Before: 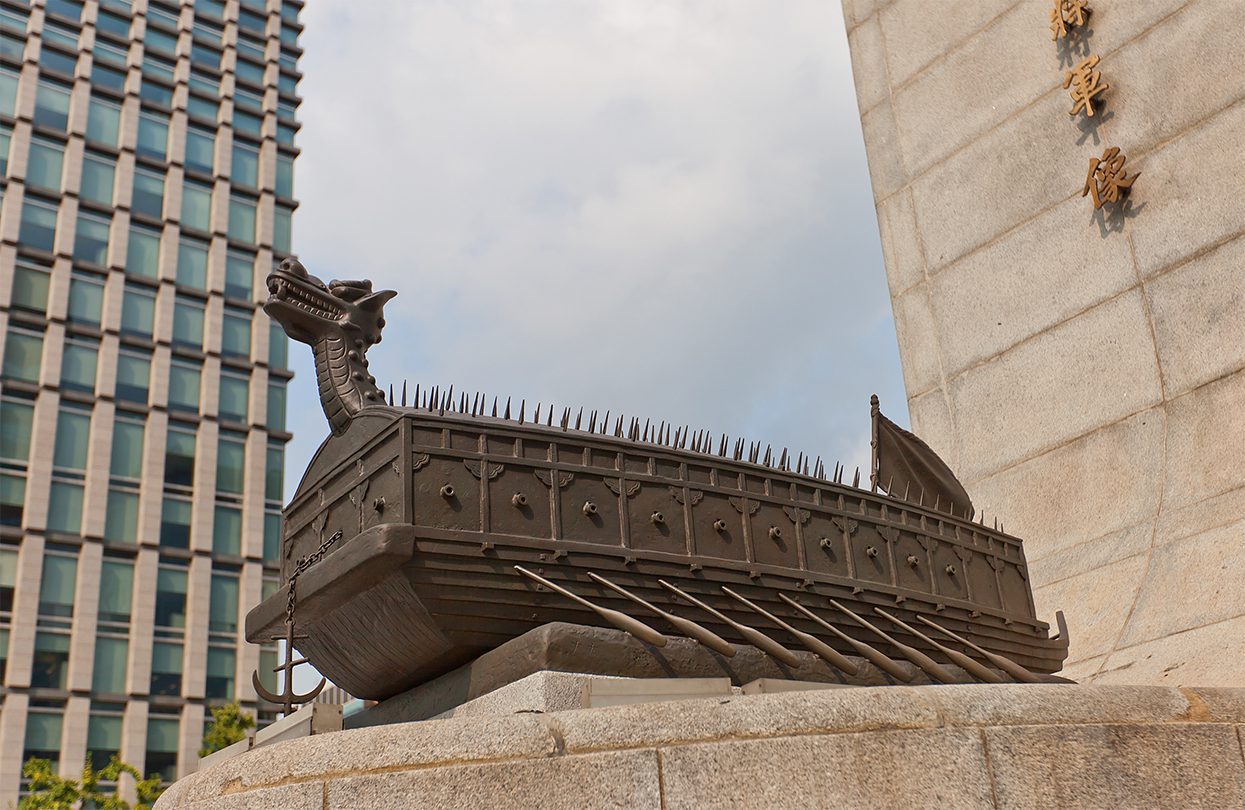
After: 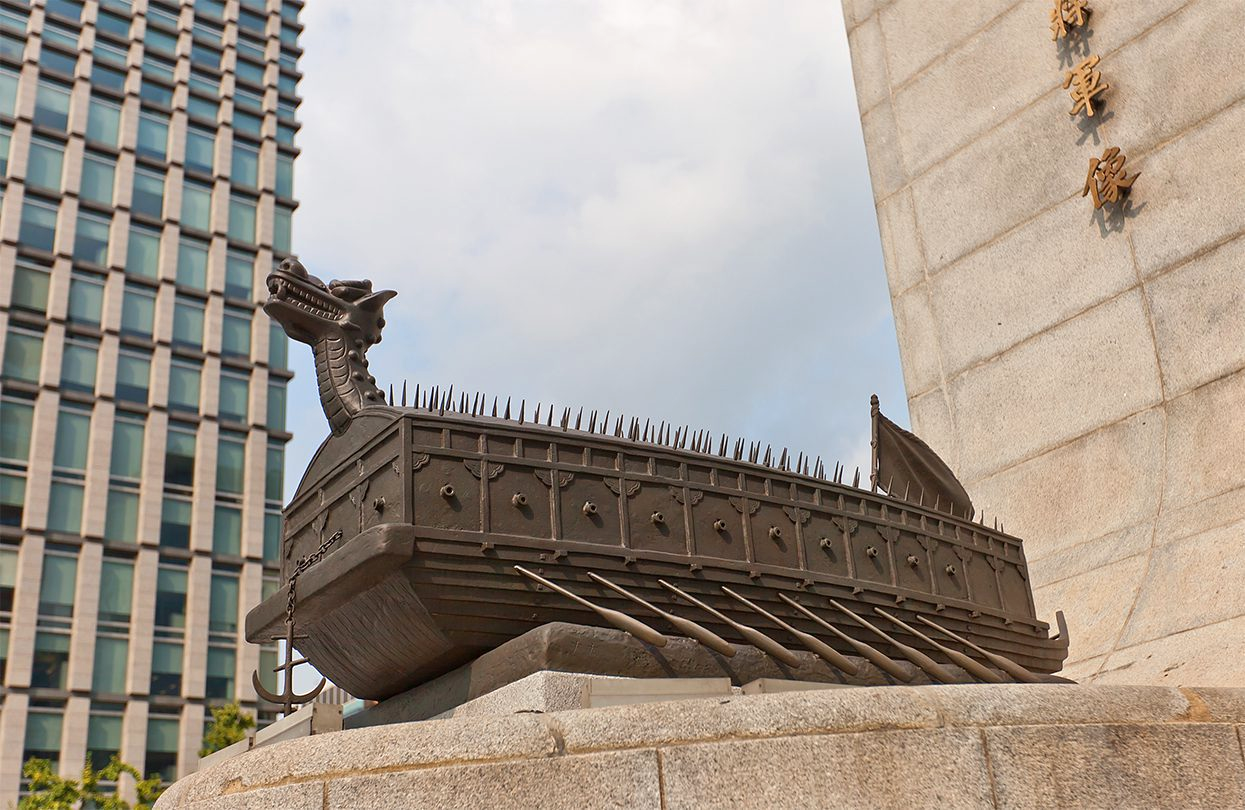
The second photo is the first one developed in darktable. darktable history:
exposure: exposure 0.204 EV, compensate highlight preservation false
